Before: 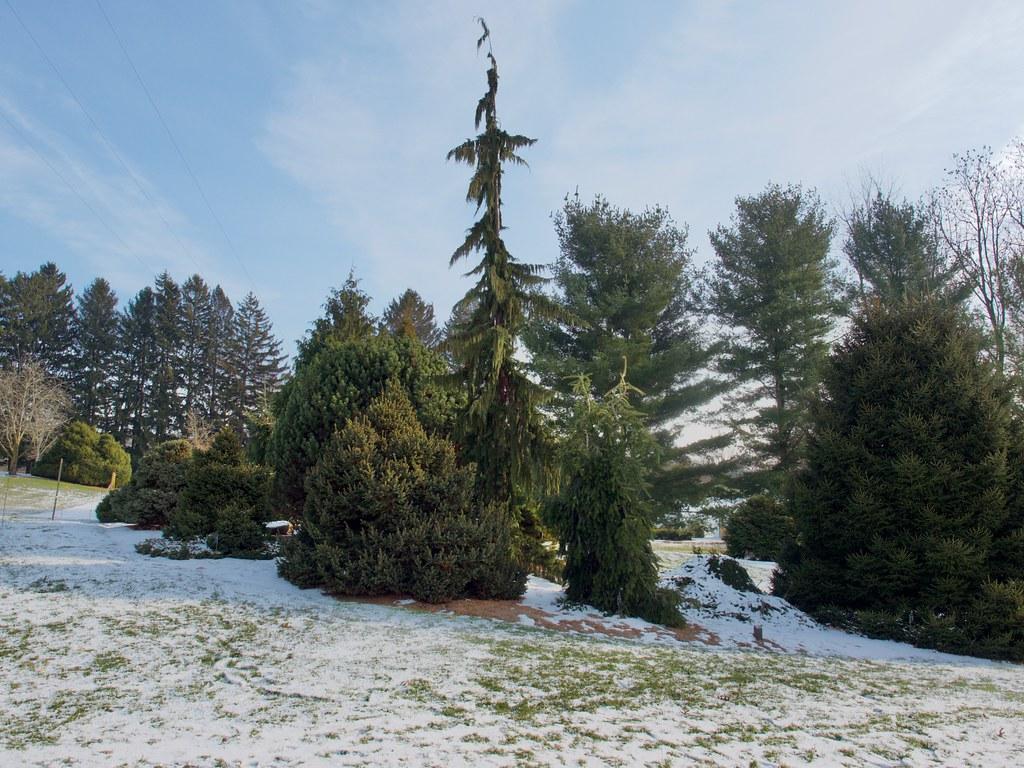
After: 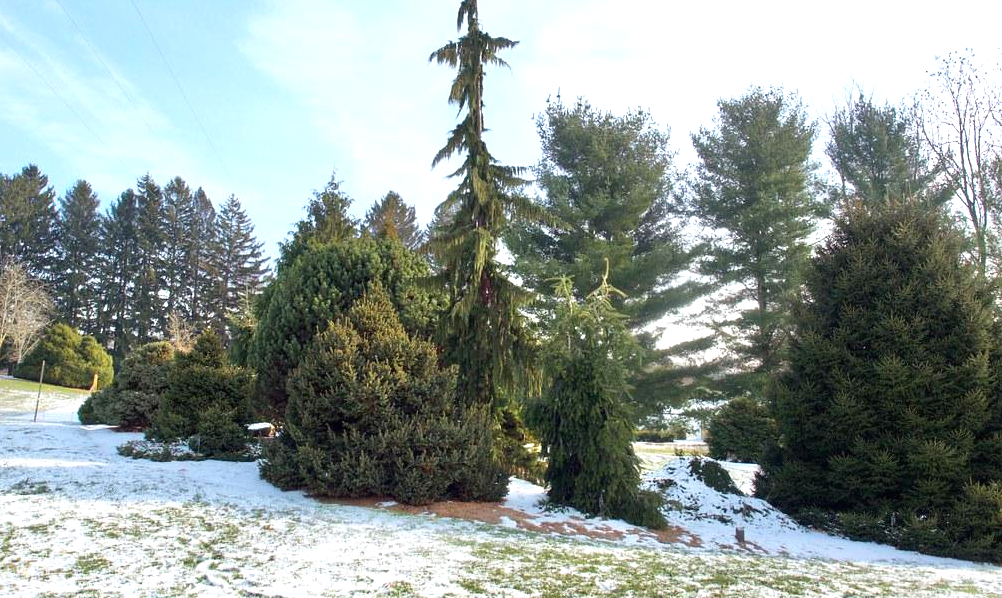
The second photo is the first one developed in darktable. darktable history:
exposure: black level correction 0, exposure 0.95 EV, compensate exposure bias true, compensate highlight preservation false
crop and rotate: left 1.814%, top 12.818%, right 0.25%, bottom 9.225%
